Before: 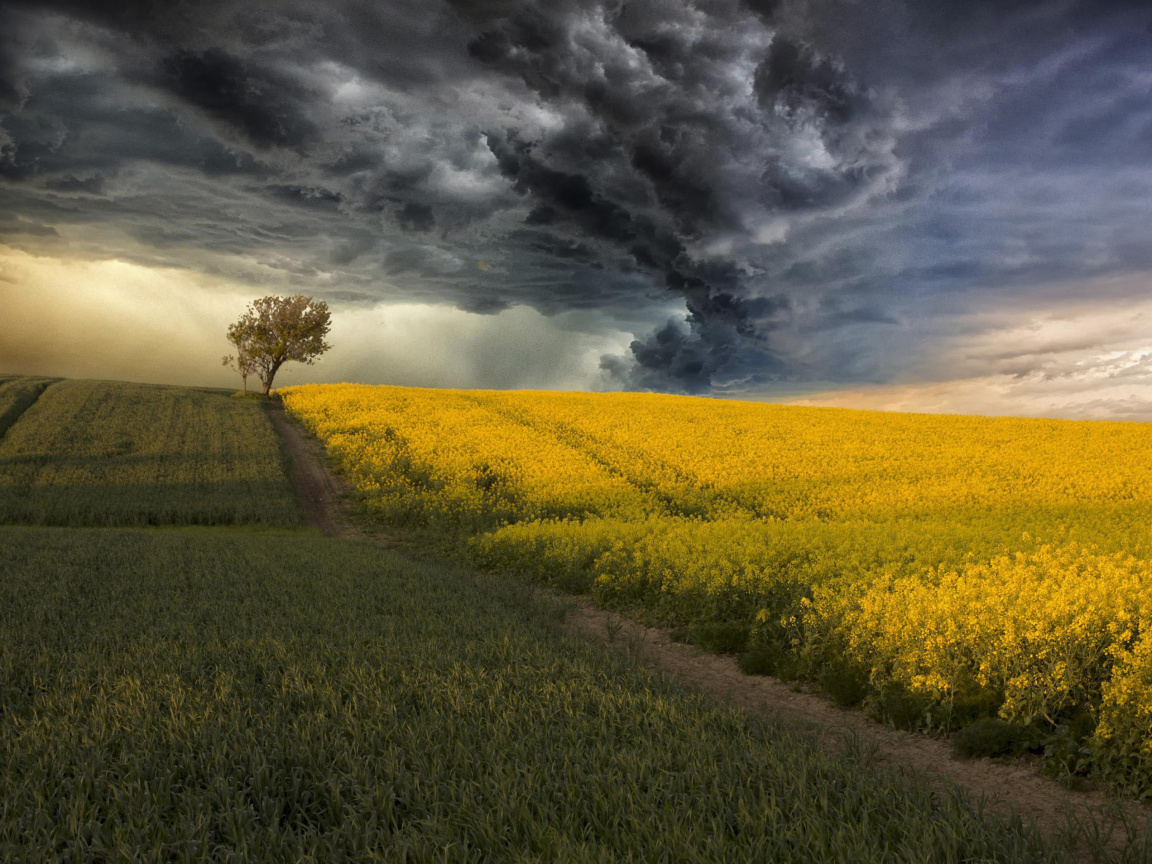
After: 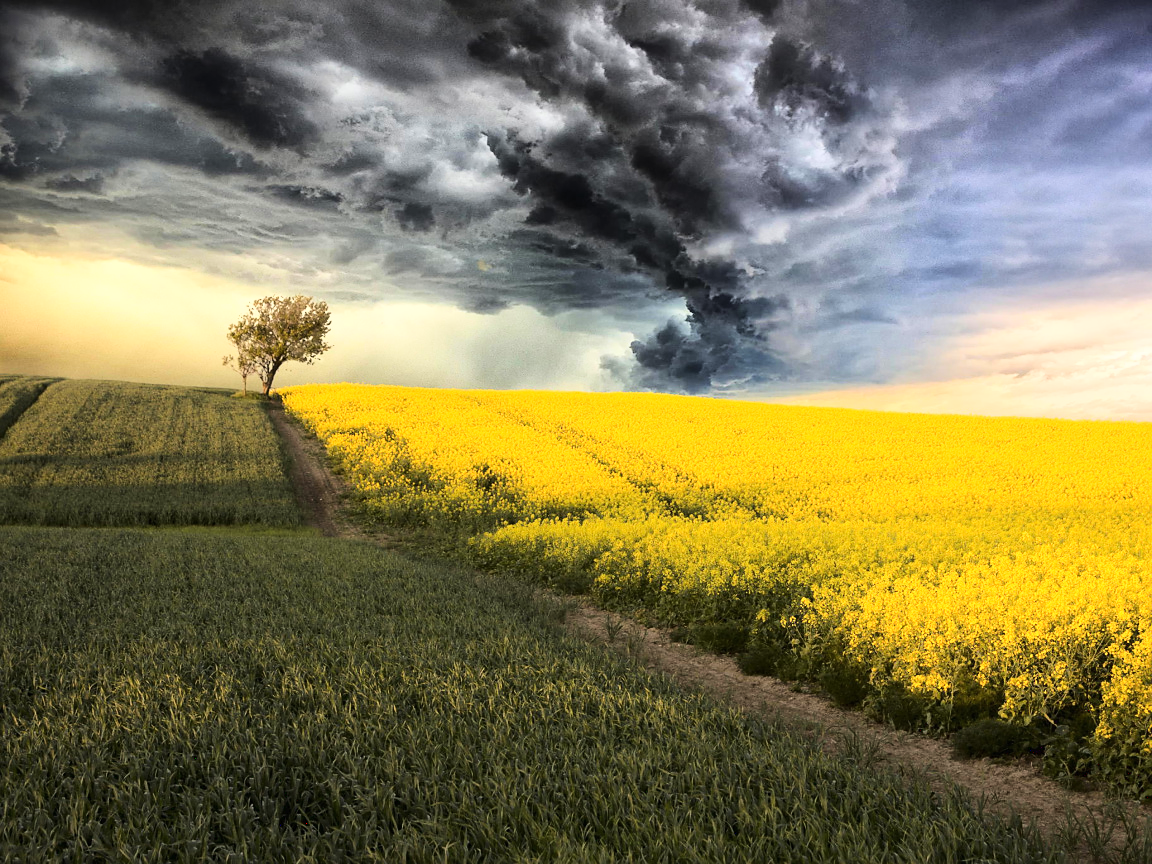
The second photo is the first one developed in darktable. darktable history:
base curve: curves: ch0 [(0, 0.003) (0.001, 0.002) (0.006, 0.004) (0.02, 0.022) (0.048, 0.086) (0.094, 0.234) (0.162, 0.431) (0.258, 0.629) (0.385, 0.8) (0.548, 0.918) (0.751, 0.988) (1, 1)]
sharpen: radius 1.034, threshold 0.872
